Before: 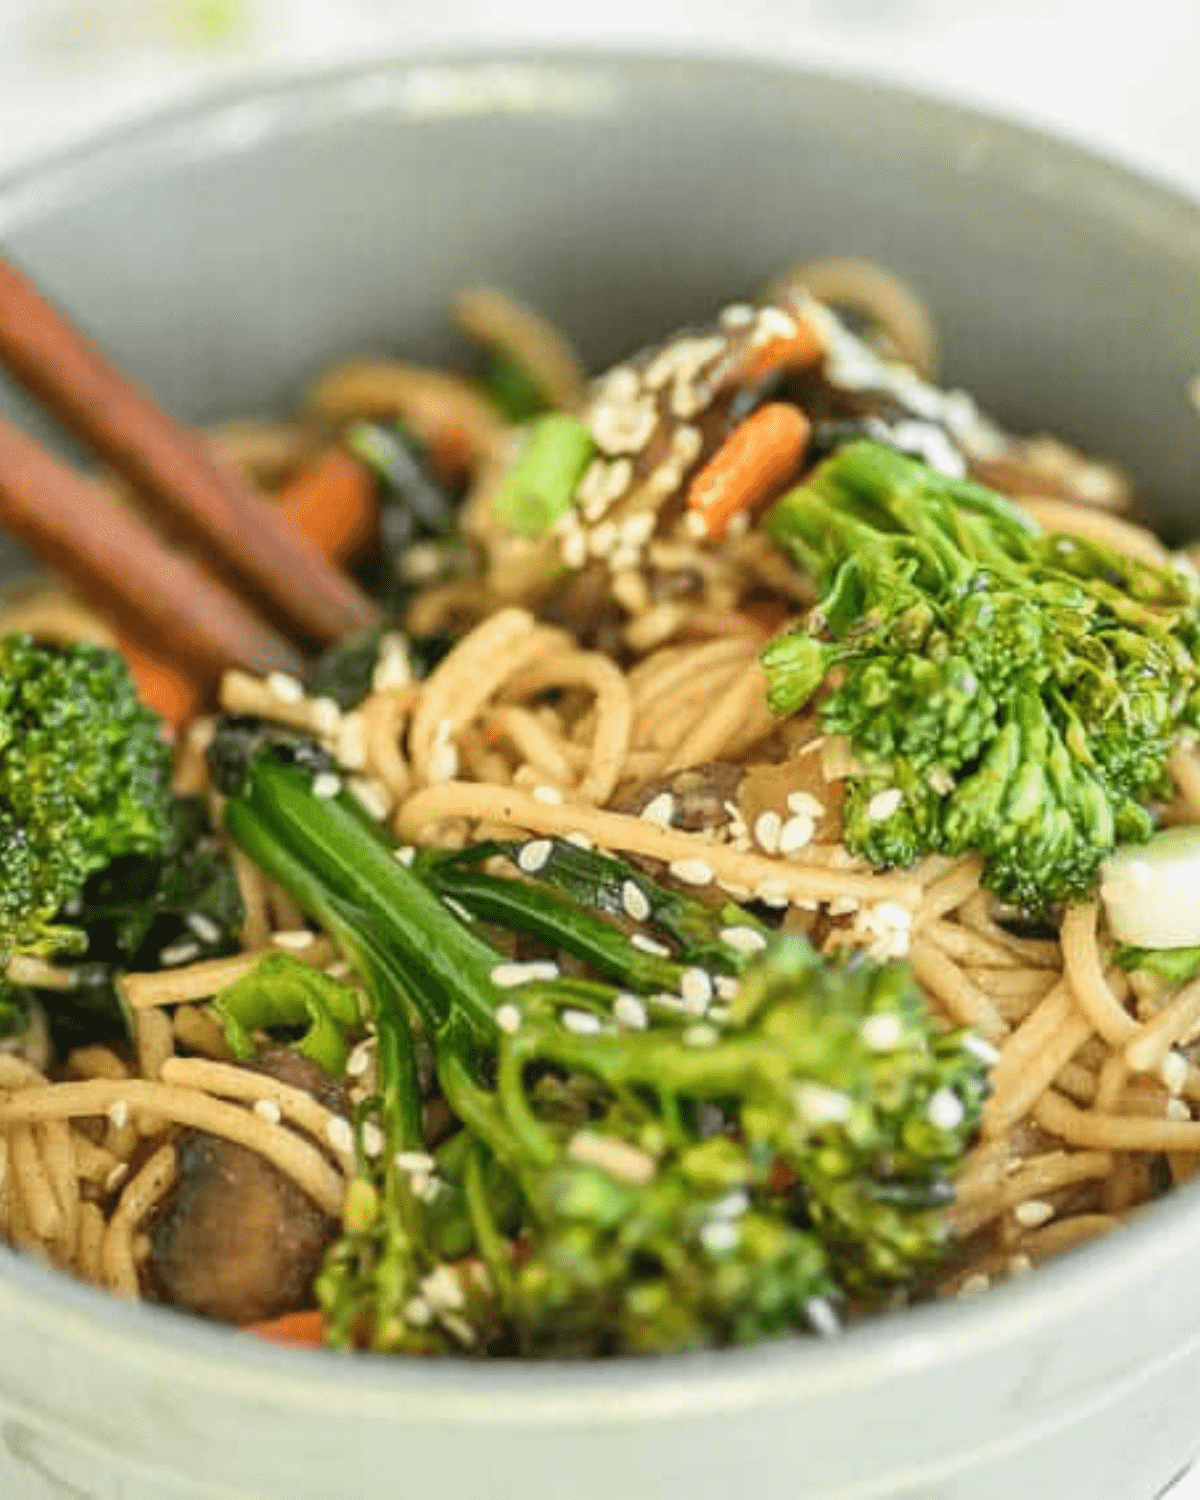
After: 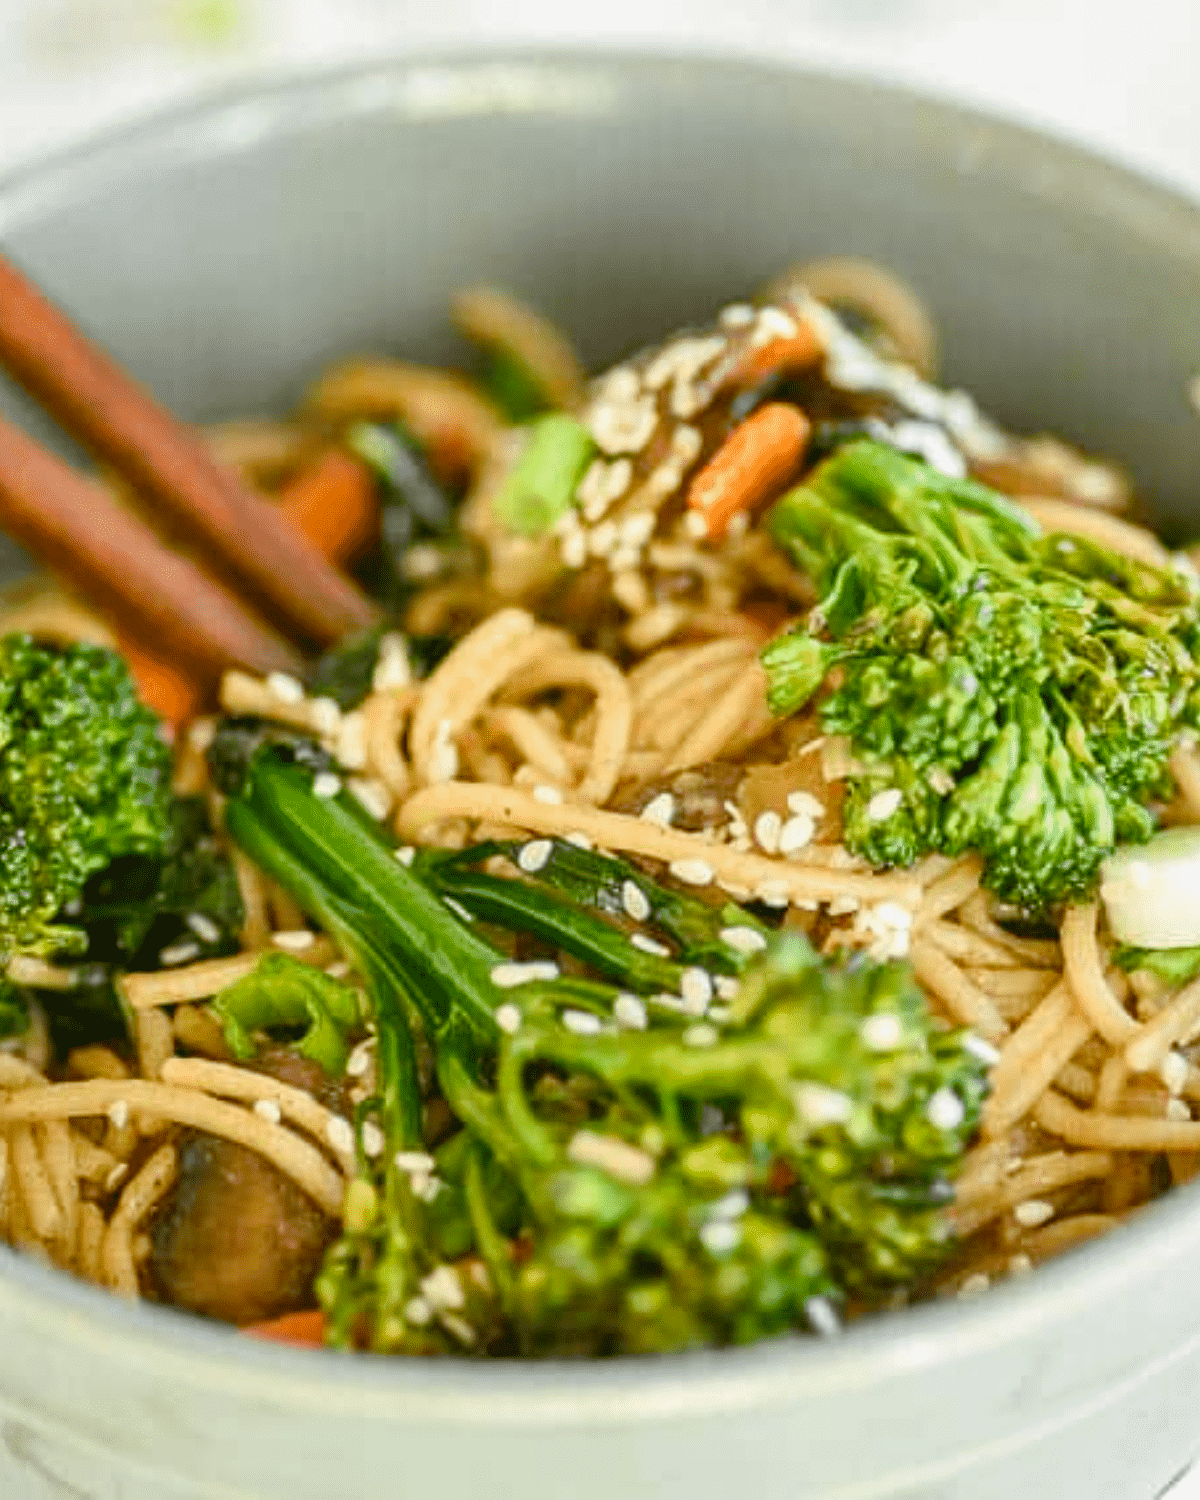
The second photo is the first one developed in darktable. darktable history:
color balance rgb: perceptual saturation grading › global saturation 20%, perceptual saturation grading › highlights -25.237%, perceptual saturation grading › shadows 49.538%
